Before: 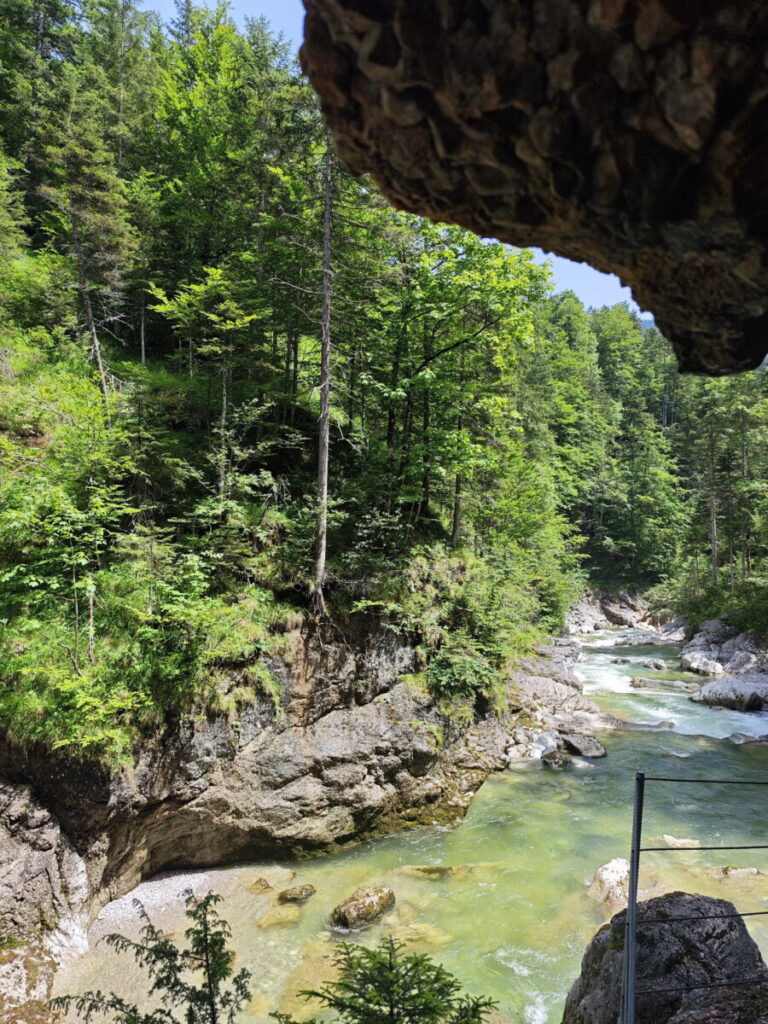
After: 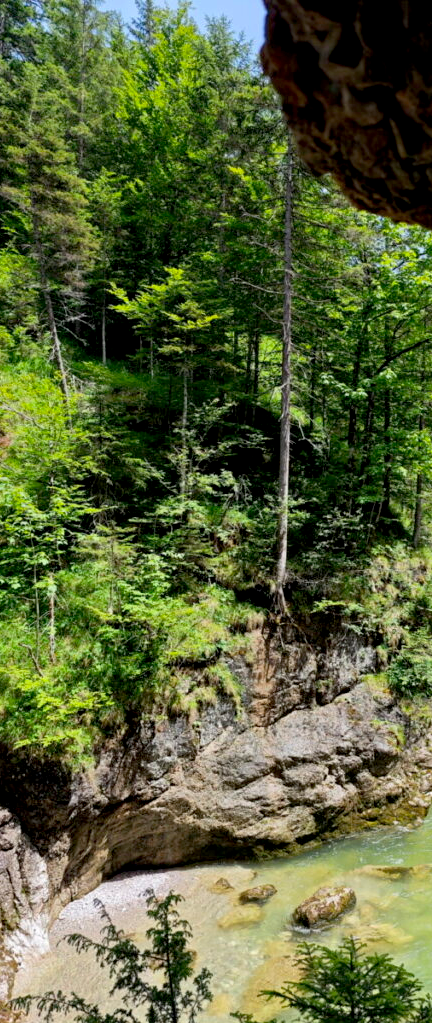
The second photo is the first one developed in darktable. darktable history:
crop: left 5.114%, right 38.589%
exposure: black level correction 0.011, compensate highlight preservation false
